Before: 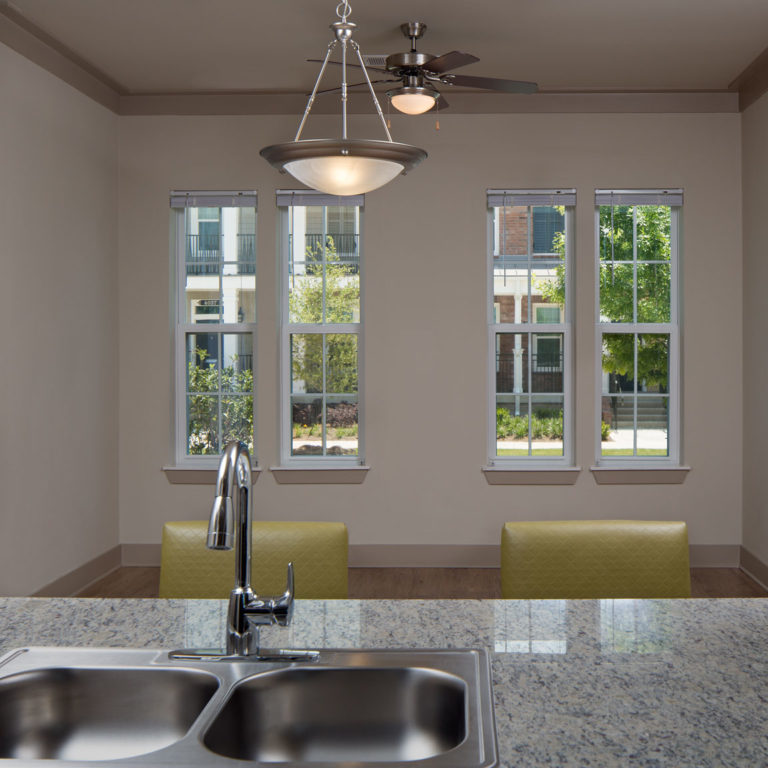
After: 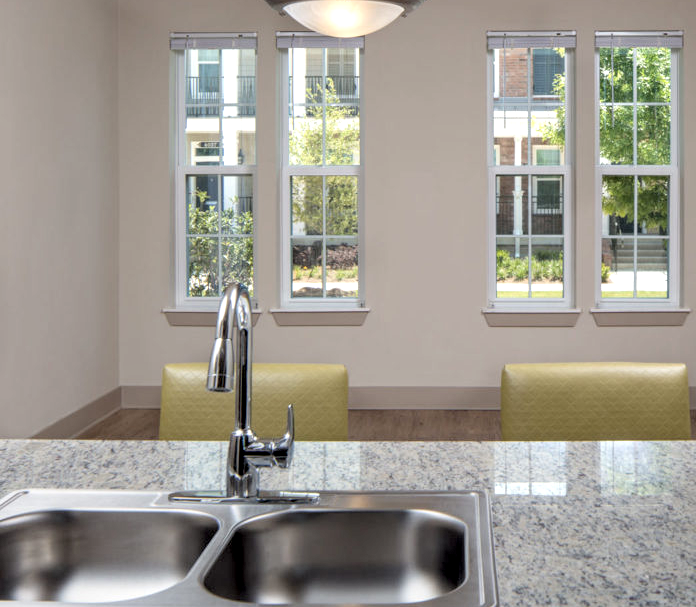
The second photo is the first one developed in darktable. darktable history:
local contrast: highlights 60%, shadows 64%, detail 160%
contrast brightness saturation: brightness 0.281
crop: top 20.702%, right 9.338%, bottom 0.222%
